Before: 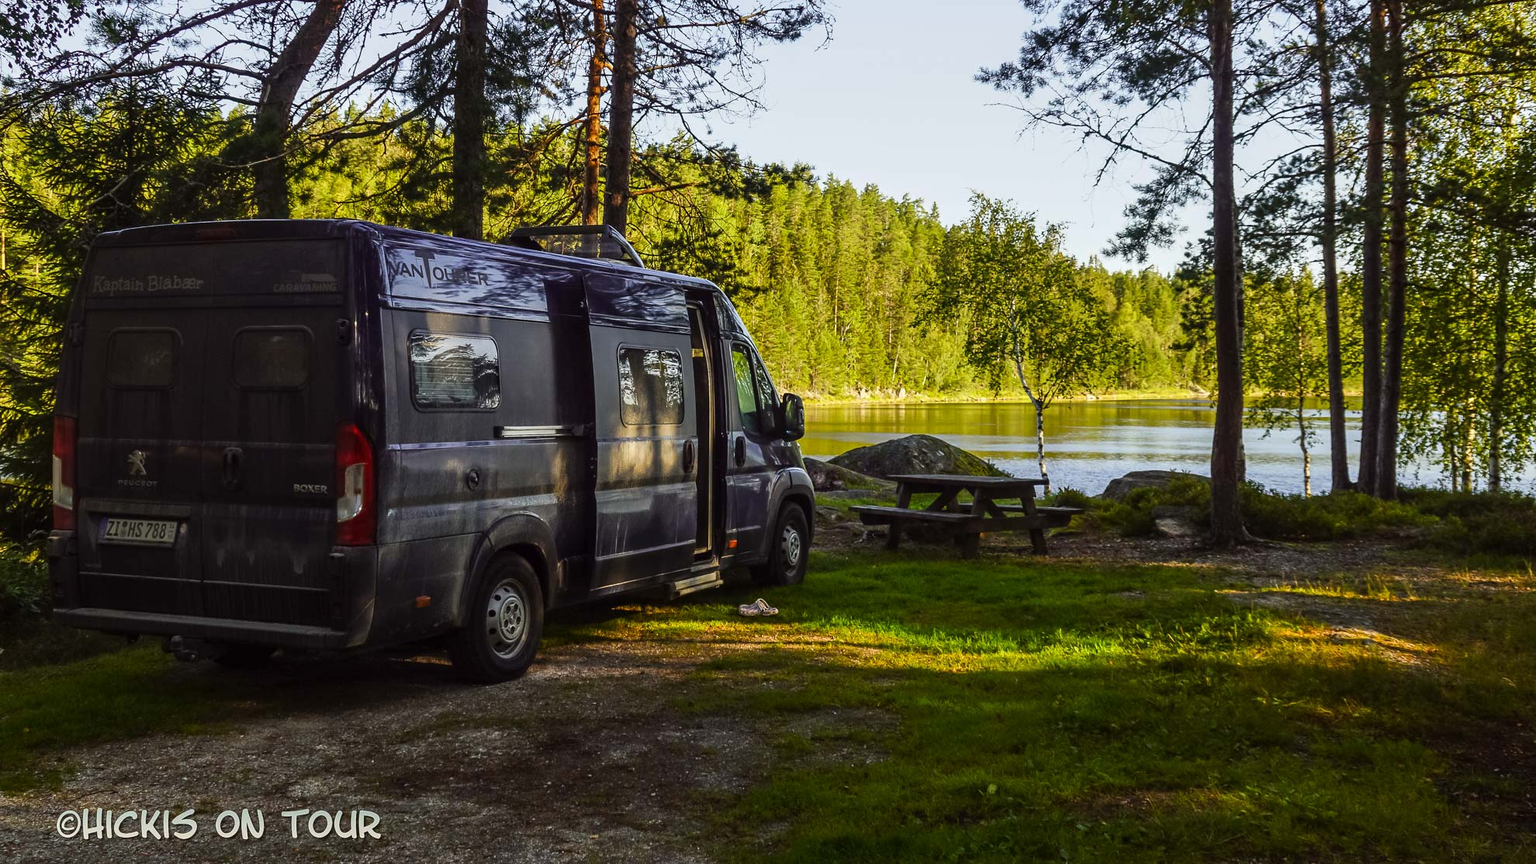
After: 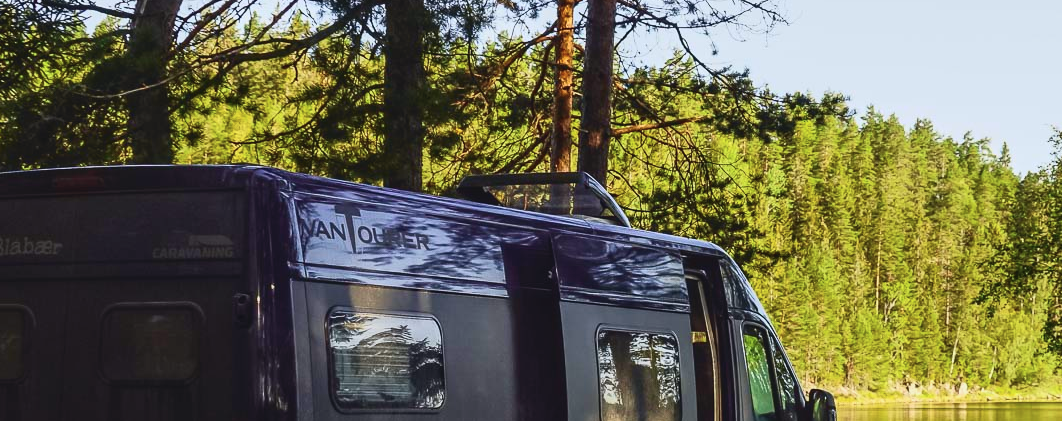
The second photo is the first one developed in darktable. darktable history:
tone curve: curves: ch0 [(0, 0.045) (0.155, 0.169) (0.46, 0.466) (0.751, 0.788) (1, 0.961)]; ch1 [(0, 0) (0.43, 0.408) (0.472, 0.469) (0.505, 0.503) (0.553, 0.563) (0.592, 0.581) (0.631, 0.625) (1, 1)]; ch2 [(0, 0) (0.505, 0.495) (0.55, 0.557) (0.583, 0.573) (1, 1)], color space Lab, independent channels, preserve colors none
tone equalizer: on, module defaults
crop: left 10.121%, top 10.631%, right 36.218%, bottom 51.526%
